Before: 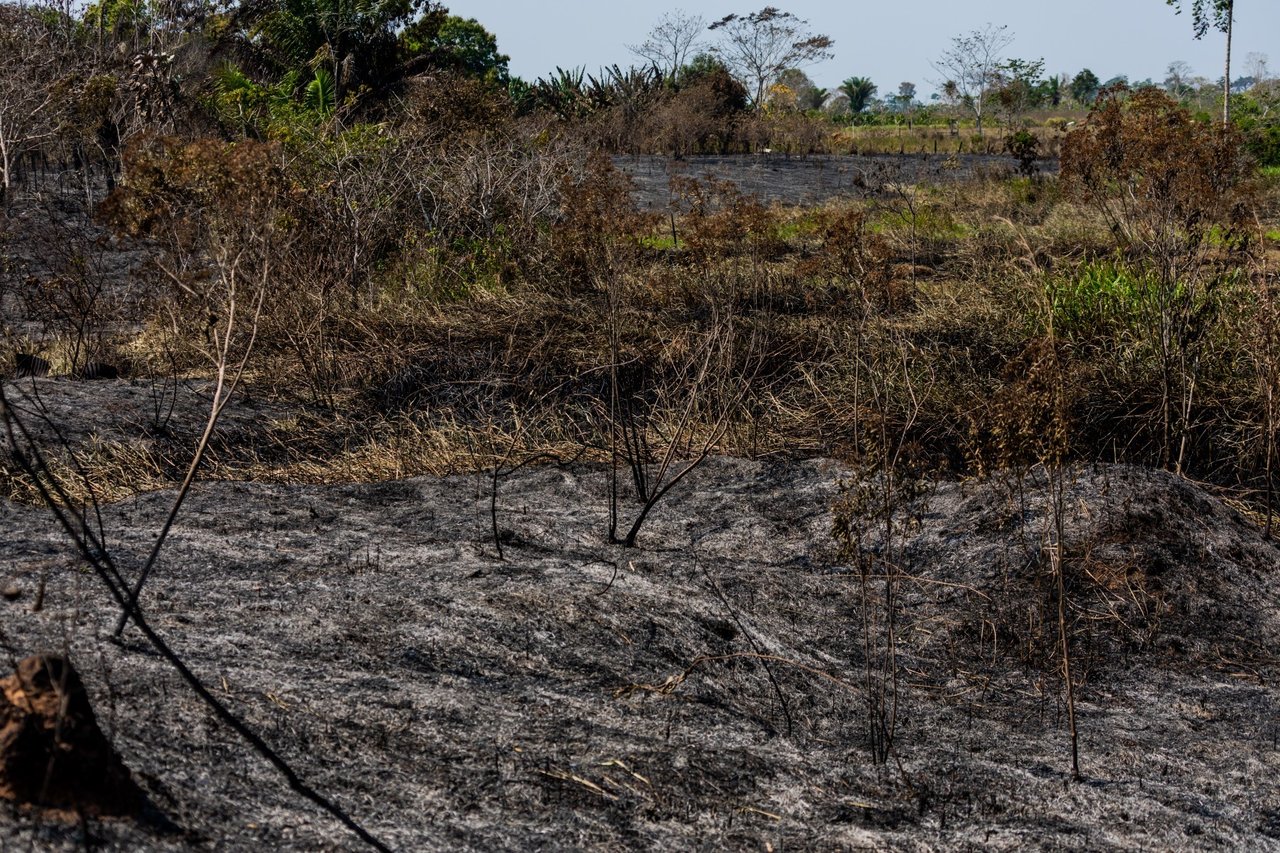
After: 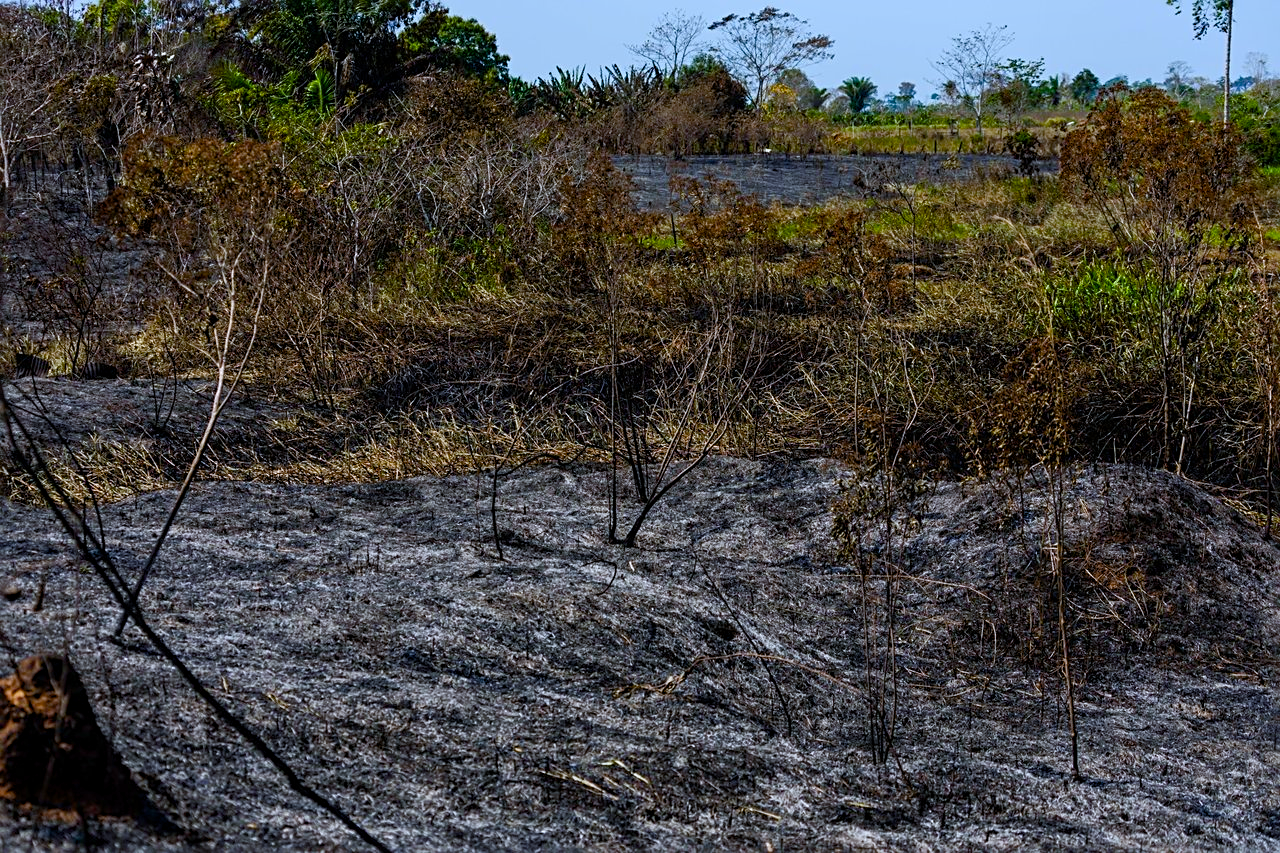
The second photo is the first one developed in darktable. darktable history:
sharpen: radius 2.529, amount 0.323
color balance rgb: perceptual saturation grading › global saturation 35%, perceptual saturation grading › highlights -25%, perceptual saturation grading › shadows 50%
white balance: red 0.924, blue 1.095
shadows and highlights: radius 93.07, shadows -14.46, white point adjustment 0.23, highlights 31.48, compress 48.23%, highlights color adjustment 52.79%, soften with gaussian
contrast brightness saturation: saturation 0.13
